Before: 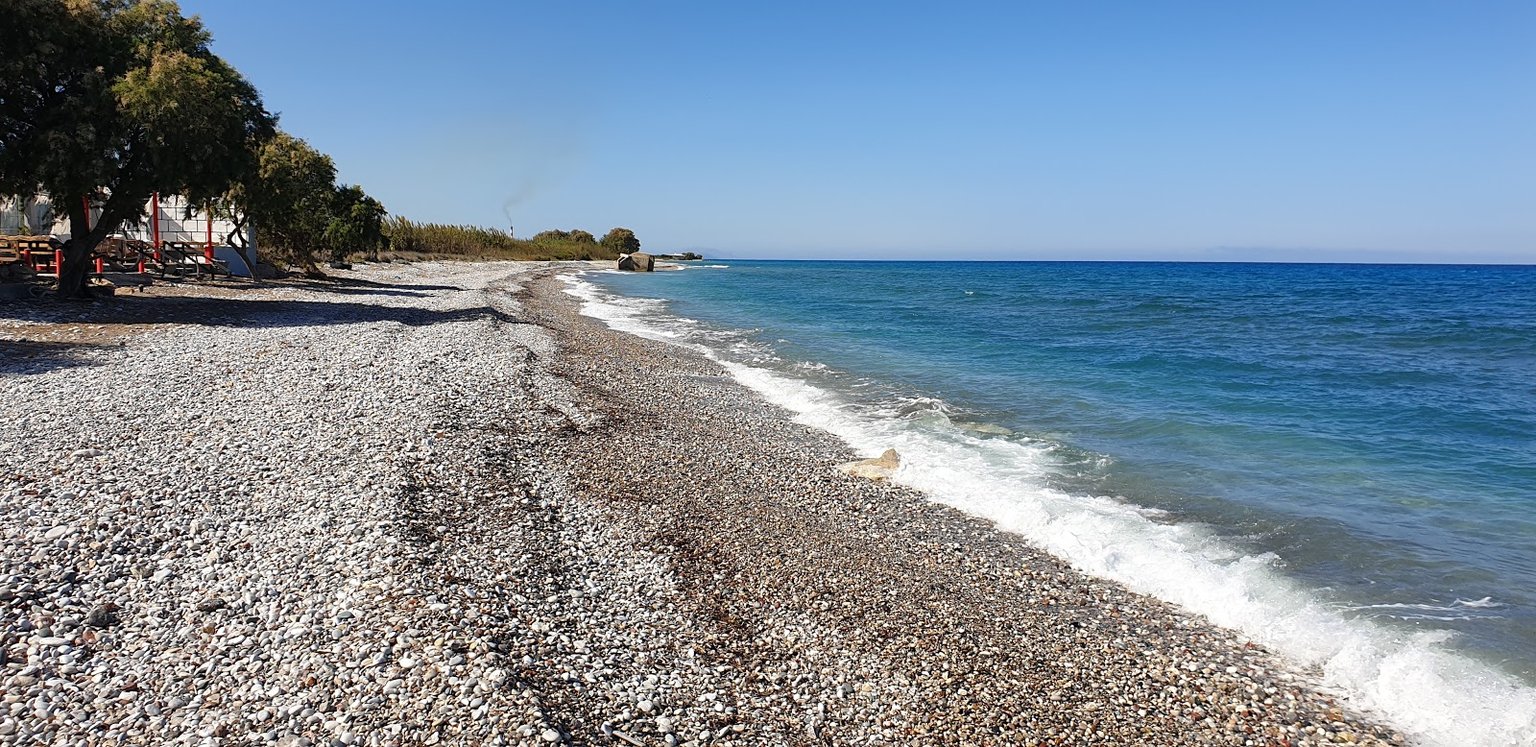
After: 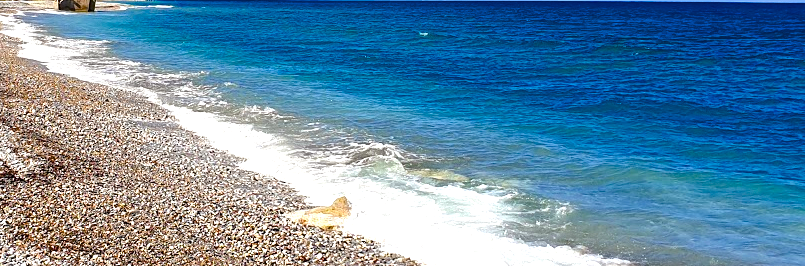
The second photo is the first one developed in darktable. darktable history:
tone equalizer: edges refinement/feathering 500, mask exposure compensation -1.57 EV, preserve details no
crop: left 36.669%, top 34.909%, right 13.015%, bottom 30.817%
color balance rgb: power › luminance 1.036%, power › chroma 0.404%, power › hue 33.51°, highlights gain › chroma 0.113%, highlights gain › hue 330.86°, linear chroma grading › global chroma 9.086%, perceptual saturation grading › global saturation 31.118%, global vibrance 16.611%, saturation formula JzAzBz (2021)
exposure: exposure 0.6 EV, compensate exposure bias true, compensate highlight preservation false
